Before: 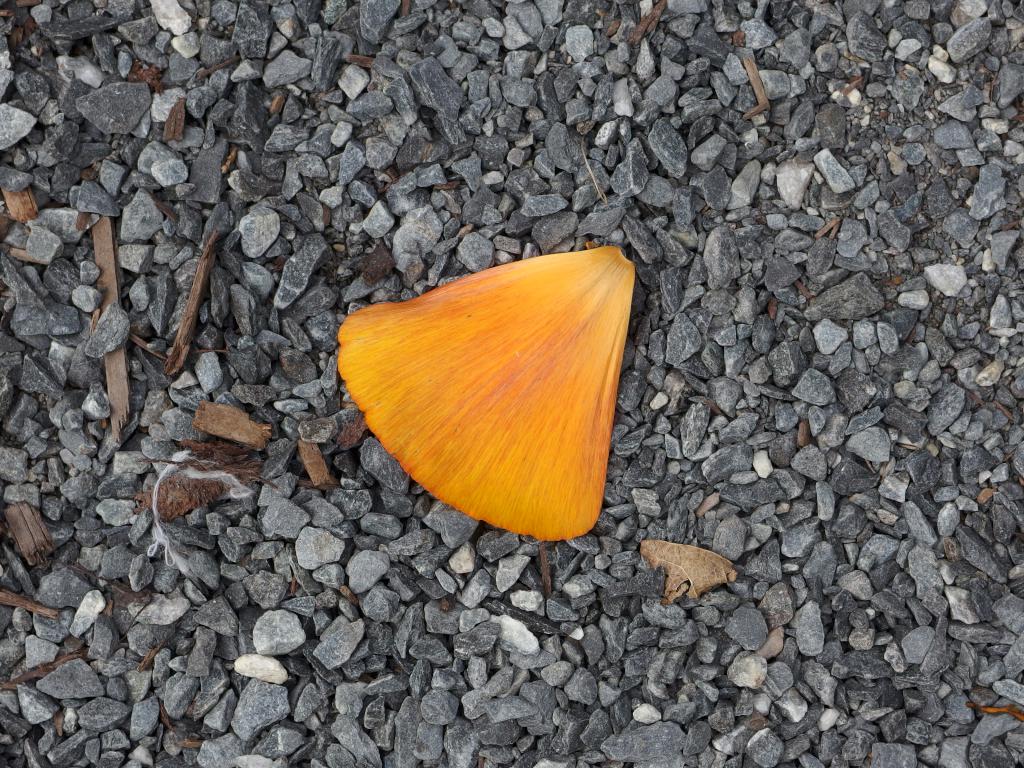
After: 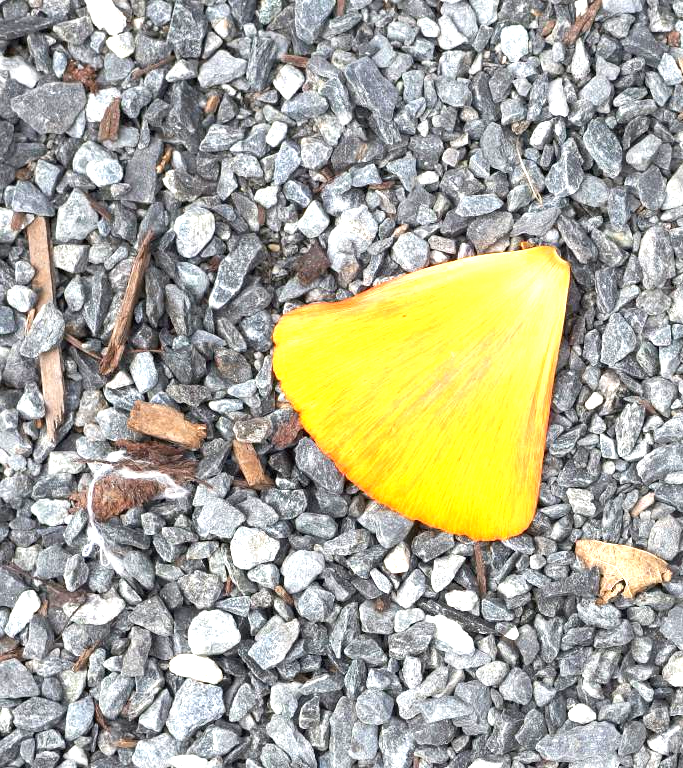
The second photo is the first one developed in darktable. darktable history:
exposure: black level correction 0, exposure 1.748 EV, compensate highlight preservation false
crop and rotate: left 6.435%, right 26.813%
